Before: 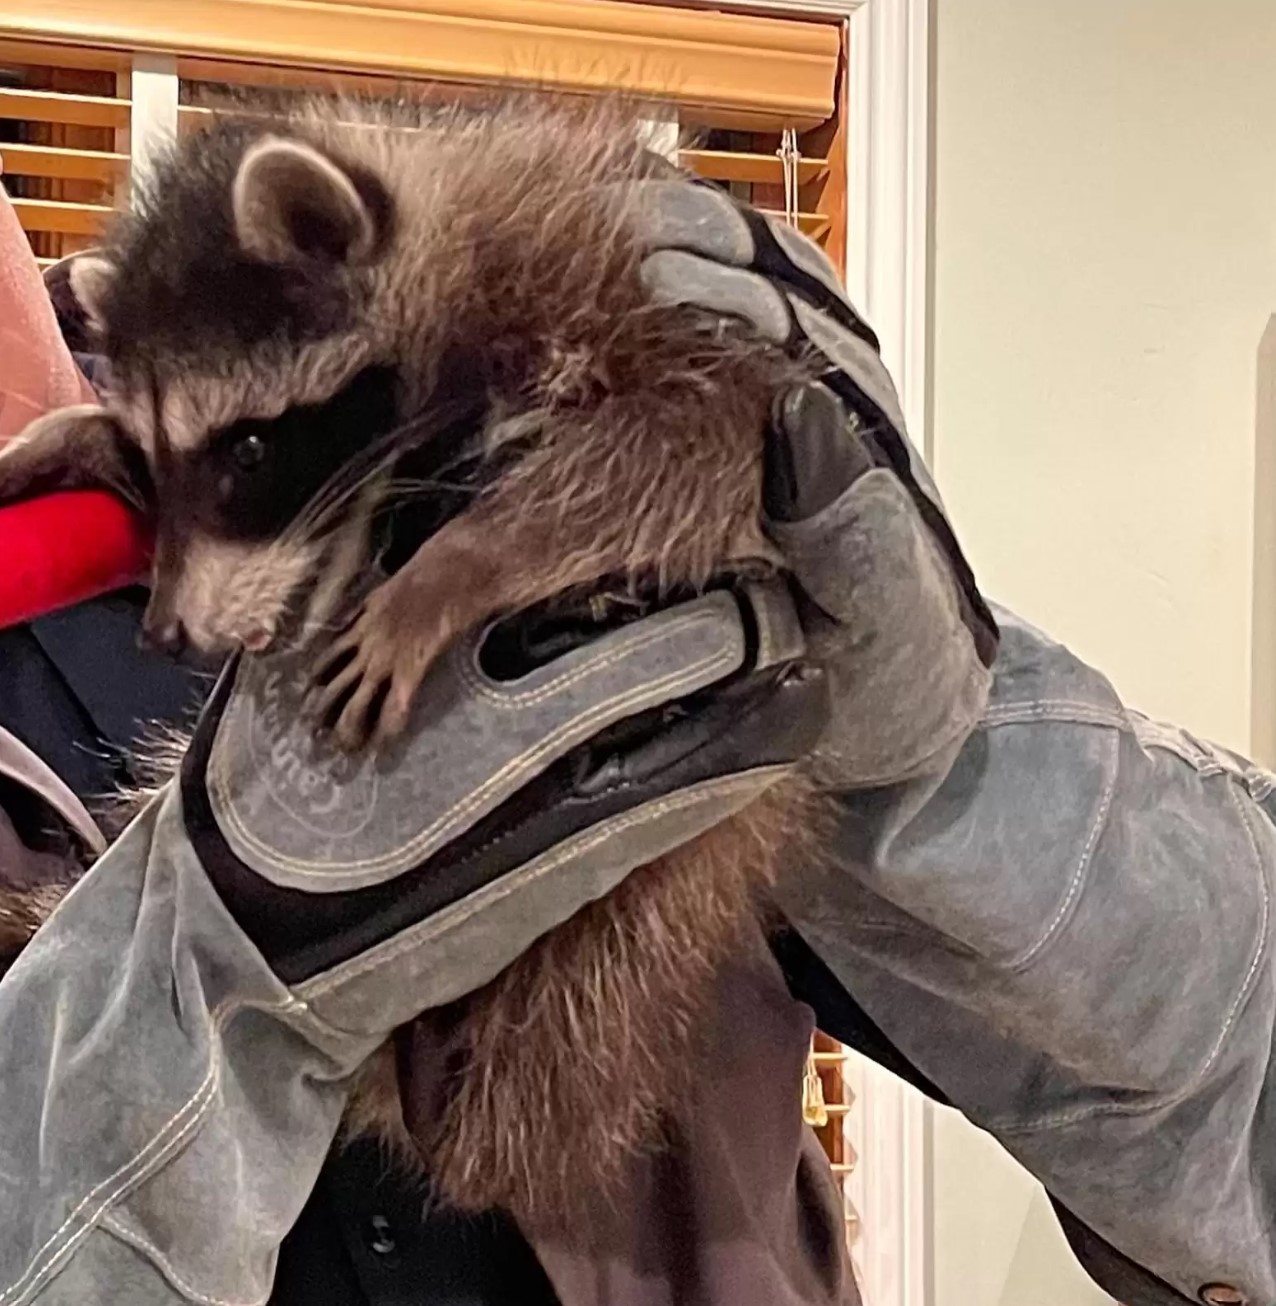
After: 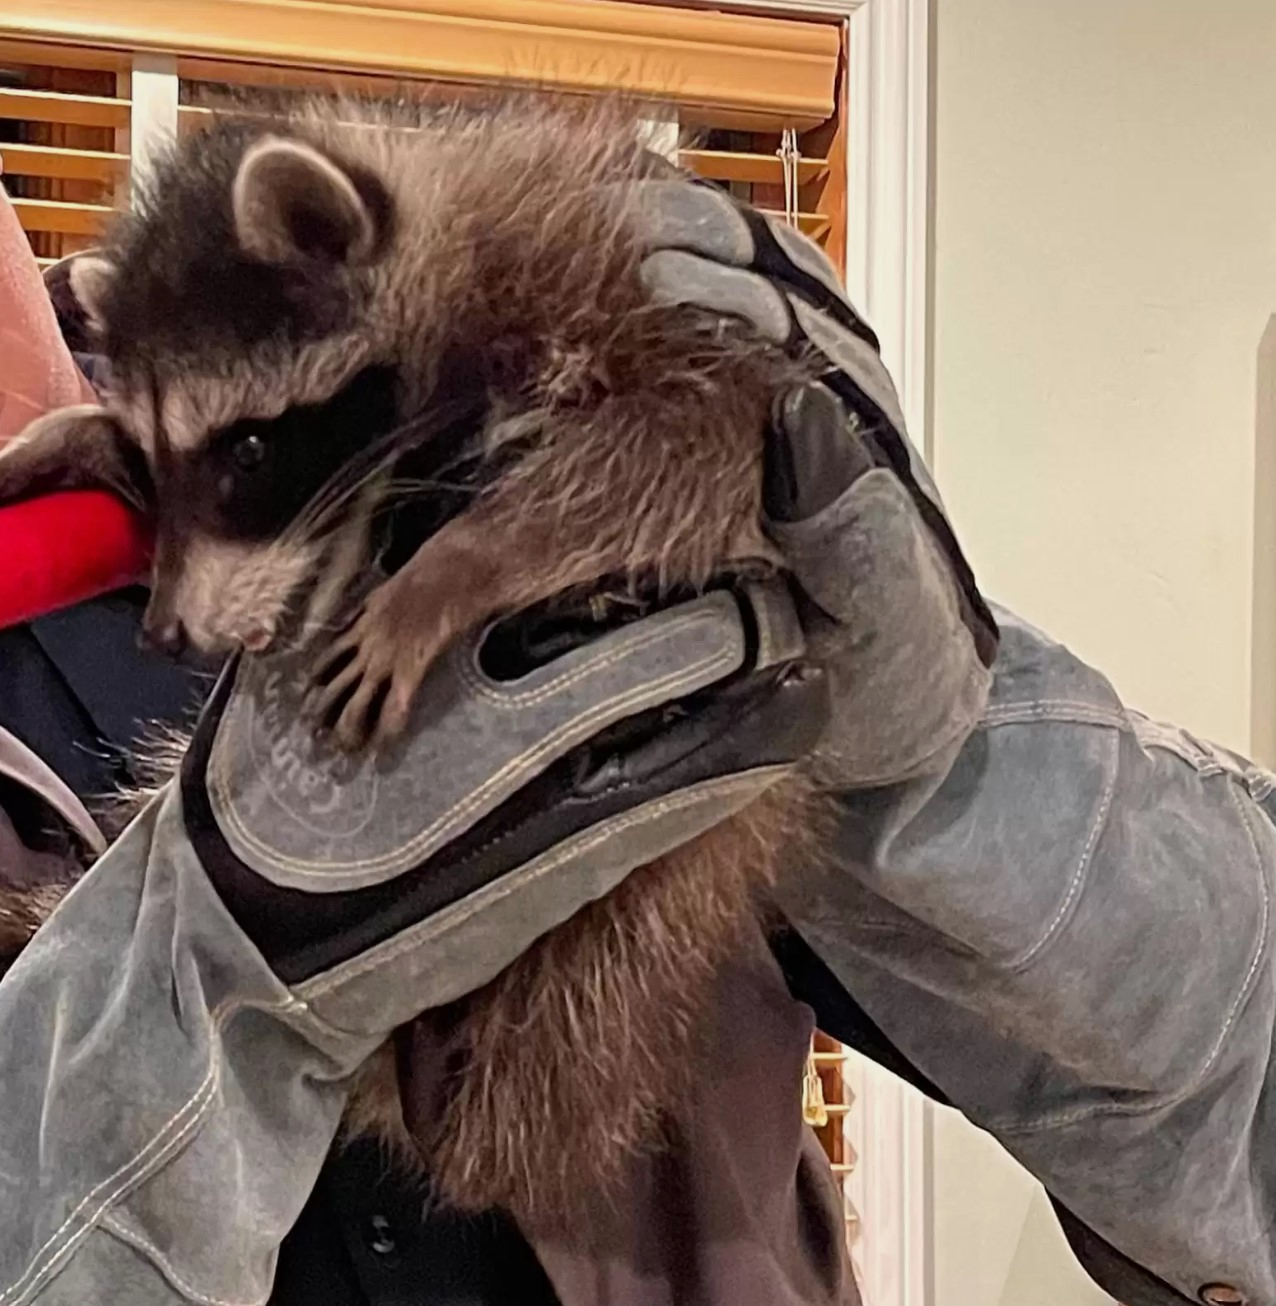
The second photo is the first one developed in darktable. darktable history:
exposure: exposure -0.182 EV, compensate highlight preservation false
